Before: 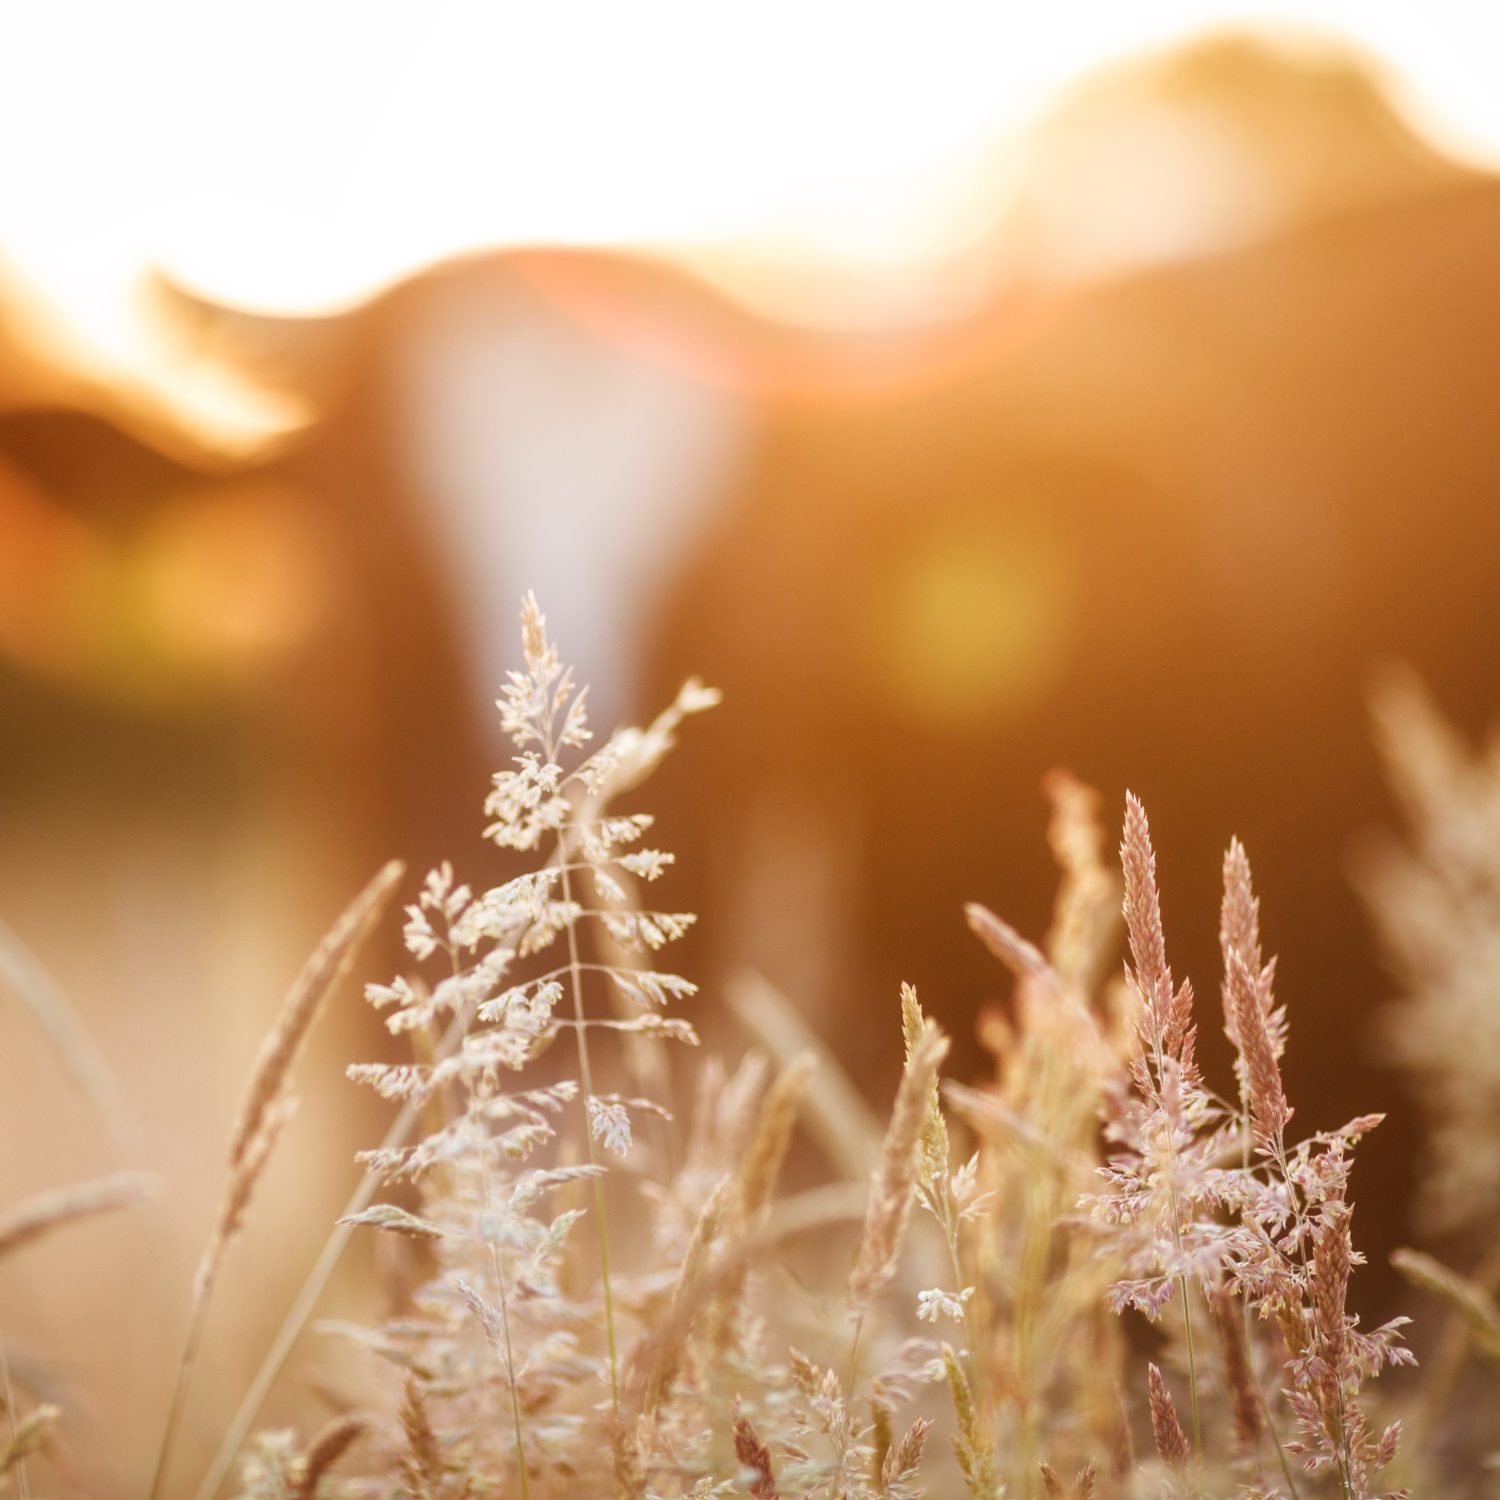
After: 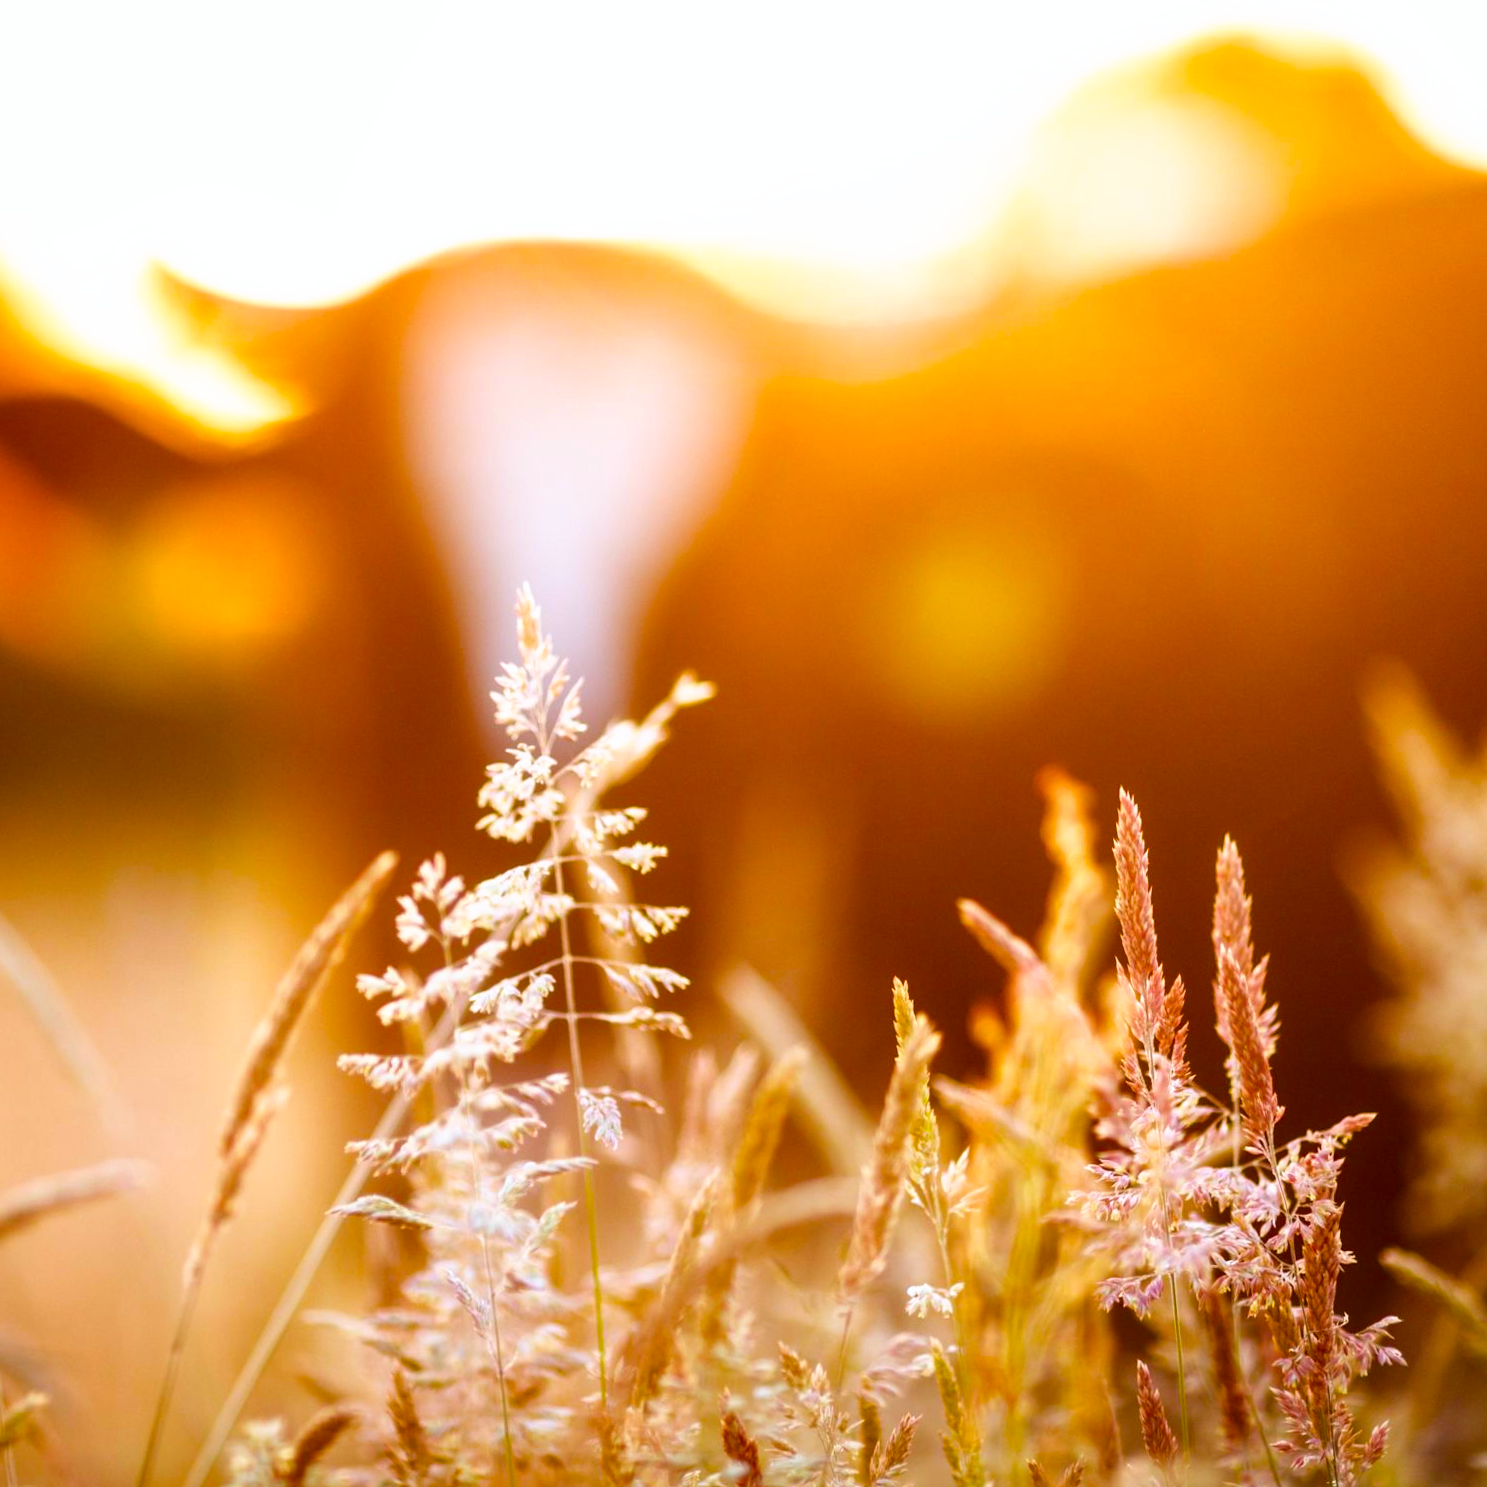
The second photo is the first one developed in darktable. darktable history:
color balance rgb: linear chroma grading › global chroma 15%, perceptual saturation grading › global saturation 30%
white balance: red 0.984, blue 1.059
crop and rotate: angle -0.5°
tone curve: curves: ch0 [(0, 0) (0.003, 0) (0.011, 0.001) (0.025, 0.003) (0.044, 0.004) (0.069, 0.007) (0.1, 0.01) (0.136, 0.033) (0.177, 0.082) (0.224, 0.141) (0.277, 0.208) (0.335, 0.282) (0.399, 0.363) (0.468, 0.451) (0.543, 0.545) (0.623, 0.647) (0.709, 0.756) (0.801, 0.87) (0.898, 0.972) (1, 1)], preserve colors none
